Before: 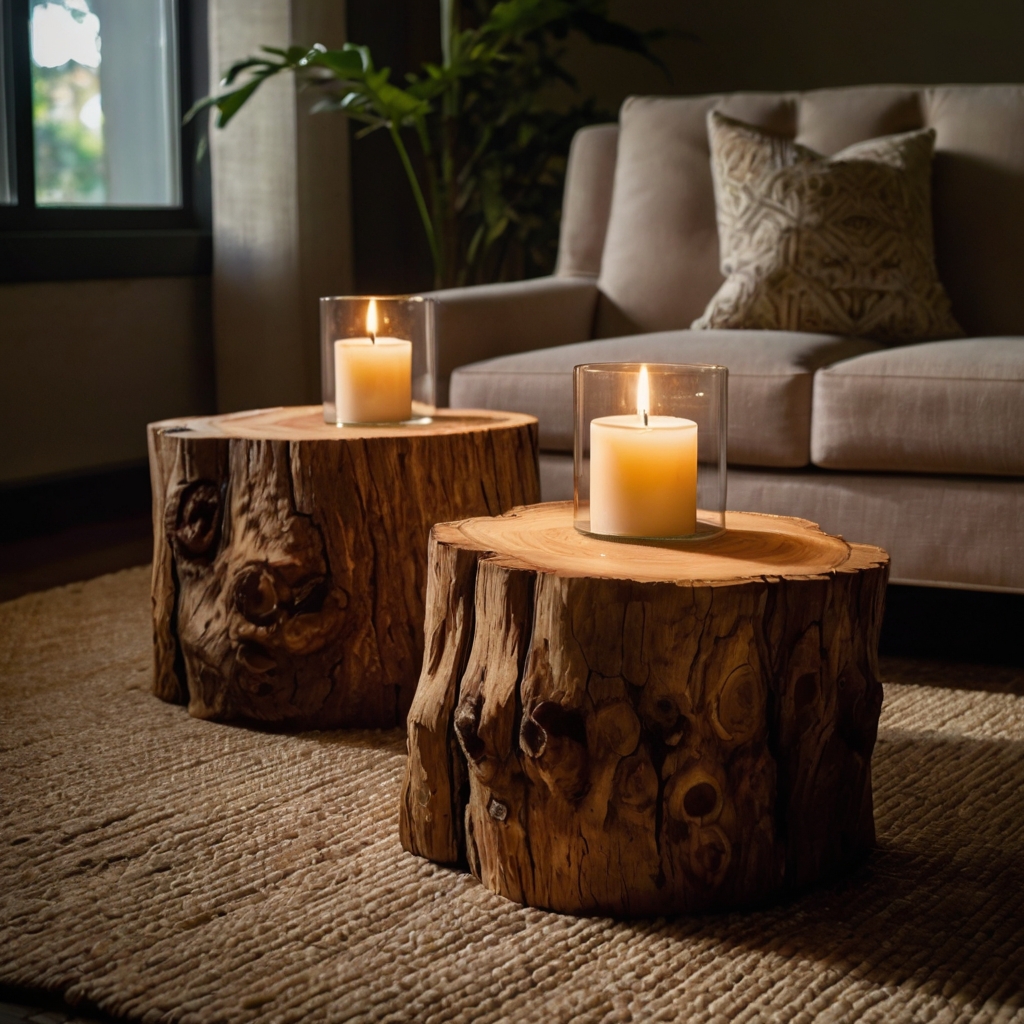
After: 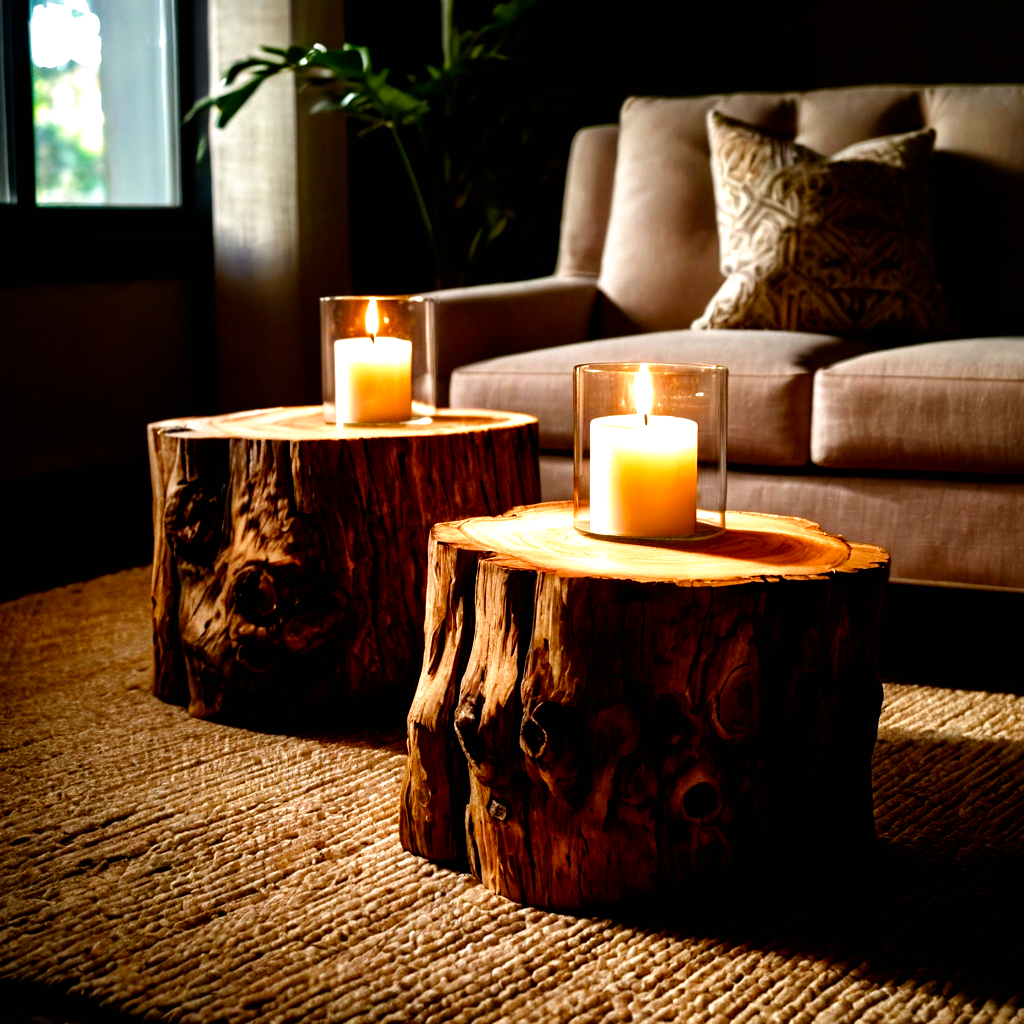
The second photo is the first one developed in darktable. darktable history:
filmic rgb: black relative exposure -8.2 EV, white relative exposure 2.2 EV, threshold 3 EV, hardness 7.11, latitude 85.74%, contrast 1.696, highlights saturation mix -4%, shadows ↔ highlights balance -2.69%, preserve chrominance no, color science v5 (2021), contrast in shadows safe, contrast in highlights safe, enable highlight reconstruction true
color balance rgb: perceptual saturation grading › global saturation 20%, perceptual saturation grading › highlights -50%, perceptual saturation grading › shadows 30%, perceptual brilliance grading › global brilliance 10%, perceptual brilliance grading › shadows 15%
